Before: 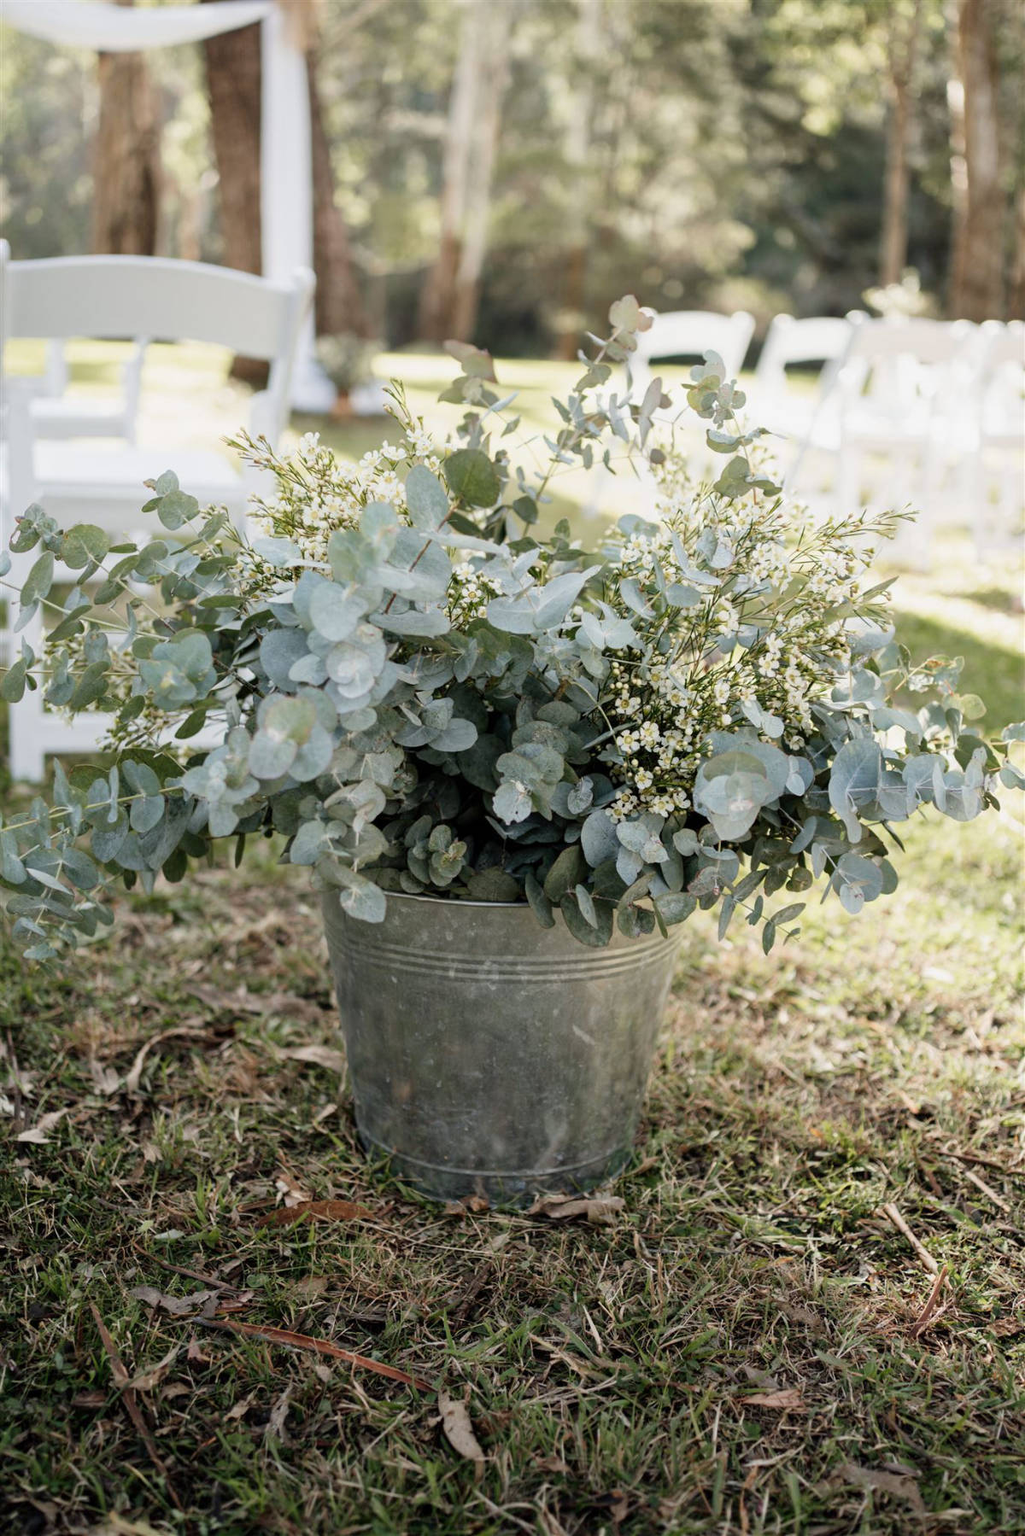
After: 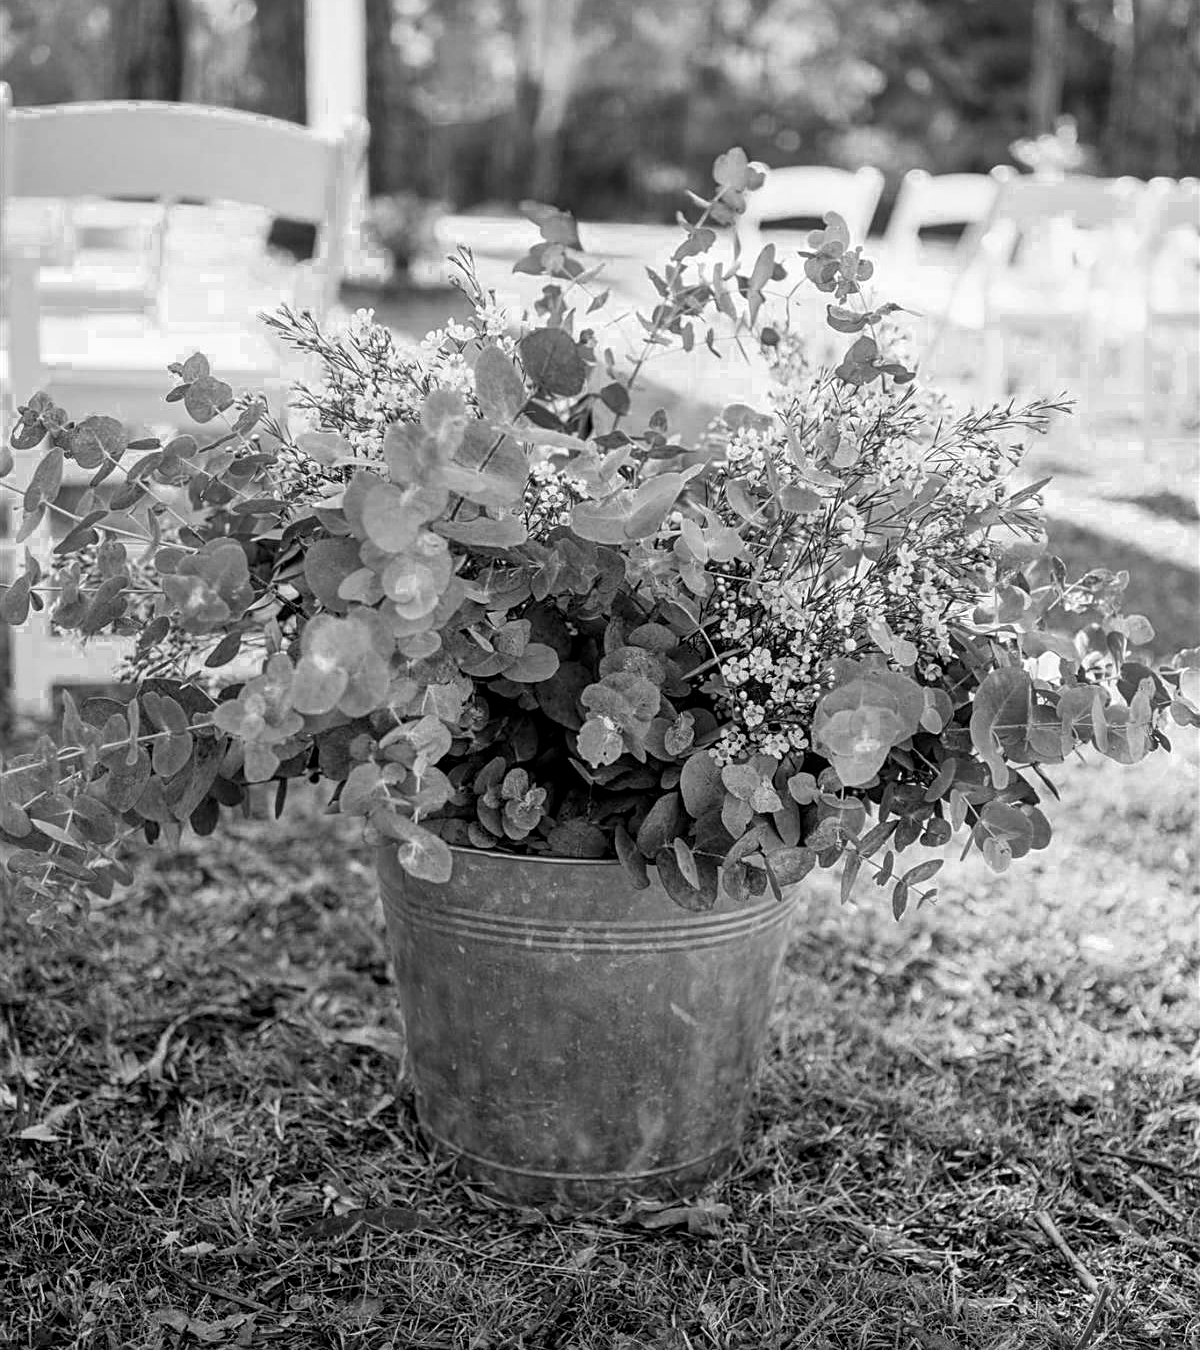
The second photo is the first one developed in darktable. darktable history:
shadows and highlights: shadows 31.52, highlights -32.68, soften with gaussian
local contrast: on, module defaults
sharpen: on, module defaults
color balance rgb: perceptual saturation grading › global saturation 38.843%, perceptual saturation grading › highlights -24.974%, perceptual saturation grading › mid-tones 34.563%, perceptual saturation grading › shadows 34.928%, global vibrance 30.352%
color zones: curves: ch0 [(0.002, 0.589) (0.107, 0.484) (0.146, 0.249) (0.217, 0.352) (0.309, 0.525) (0.39, 0.404) (0.455, 0.169) (0.597, 0.055) (0.724, 0.212) (0.775, 0.691) (0.869, 0.571) (1, 0.587)]; ch1 [(0, 0) (0.143, 0) (0.286, 0) (0.429, 0) (0.571, 0) (0.714, 0) (0.857, 0)]
crop: top 11.027%, bottom 13.918%
